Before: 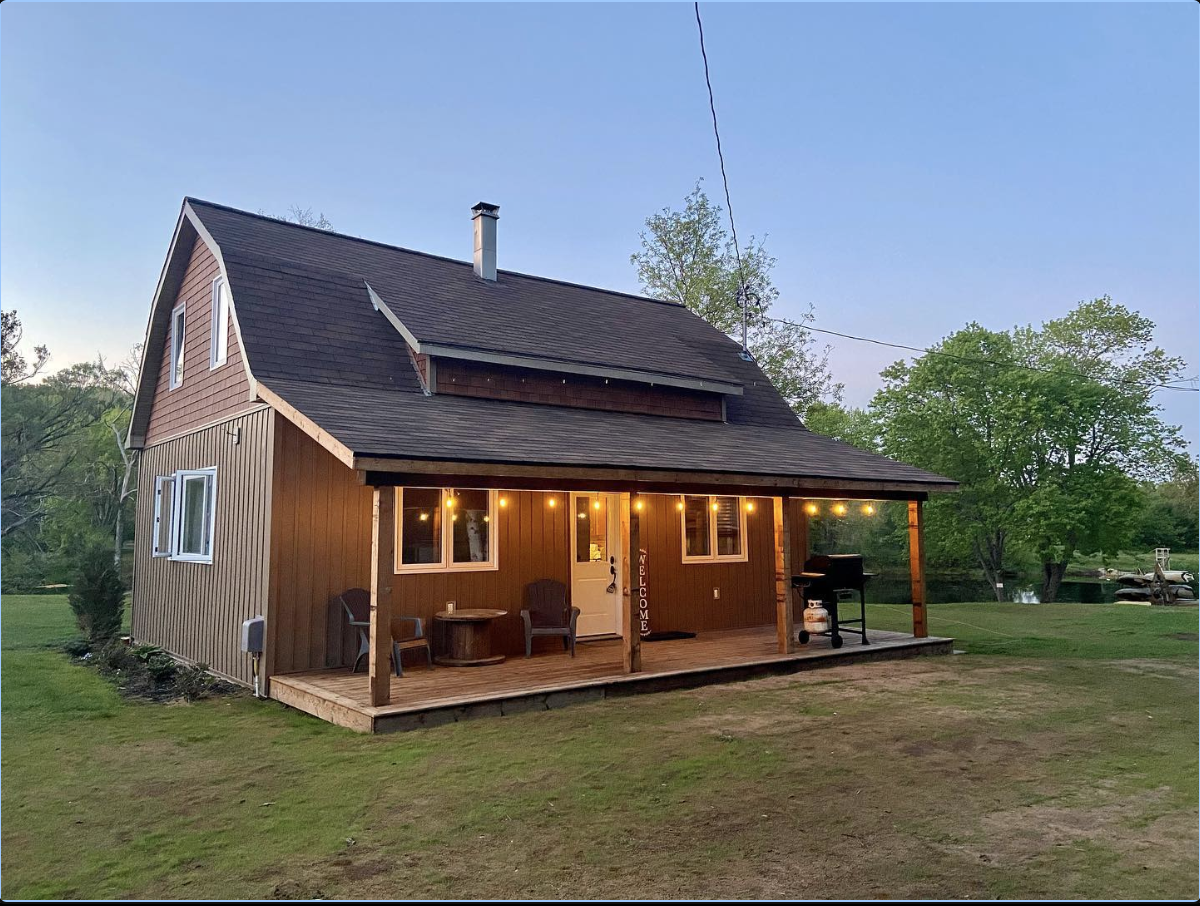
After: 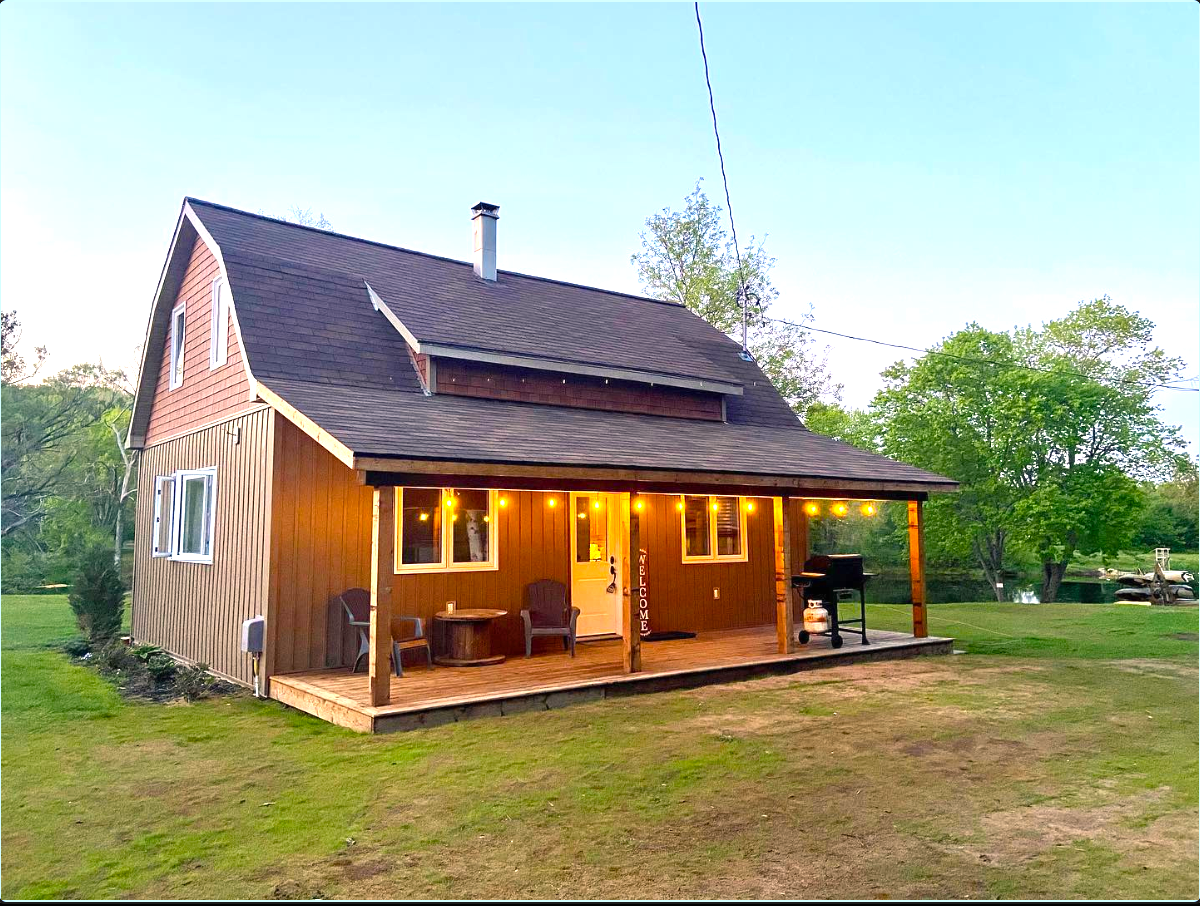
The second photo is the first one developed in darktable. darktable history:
exposure: black level correction 0, exposure 1.105 EV, compensate highlight preservation false
color balance rgb: highlights gain › chroma 1.708%, highlights gain › hue 57.1°, perceptual saturation grading › global saturation 25.256%
shadows and highlights: radius 333.71, shadows 64.46, highlights 6.27, compress 87.64%, soften with gaussian
